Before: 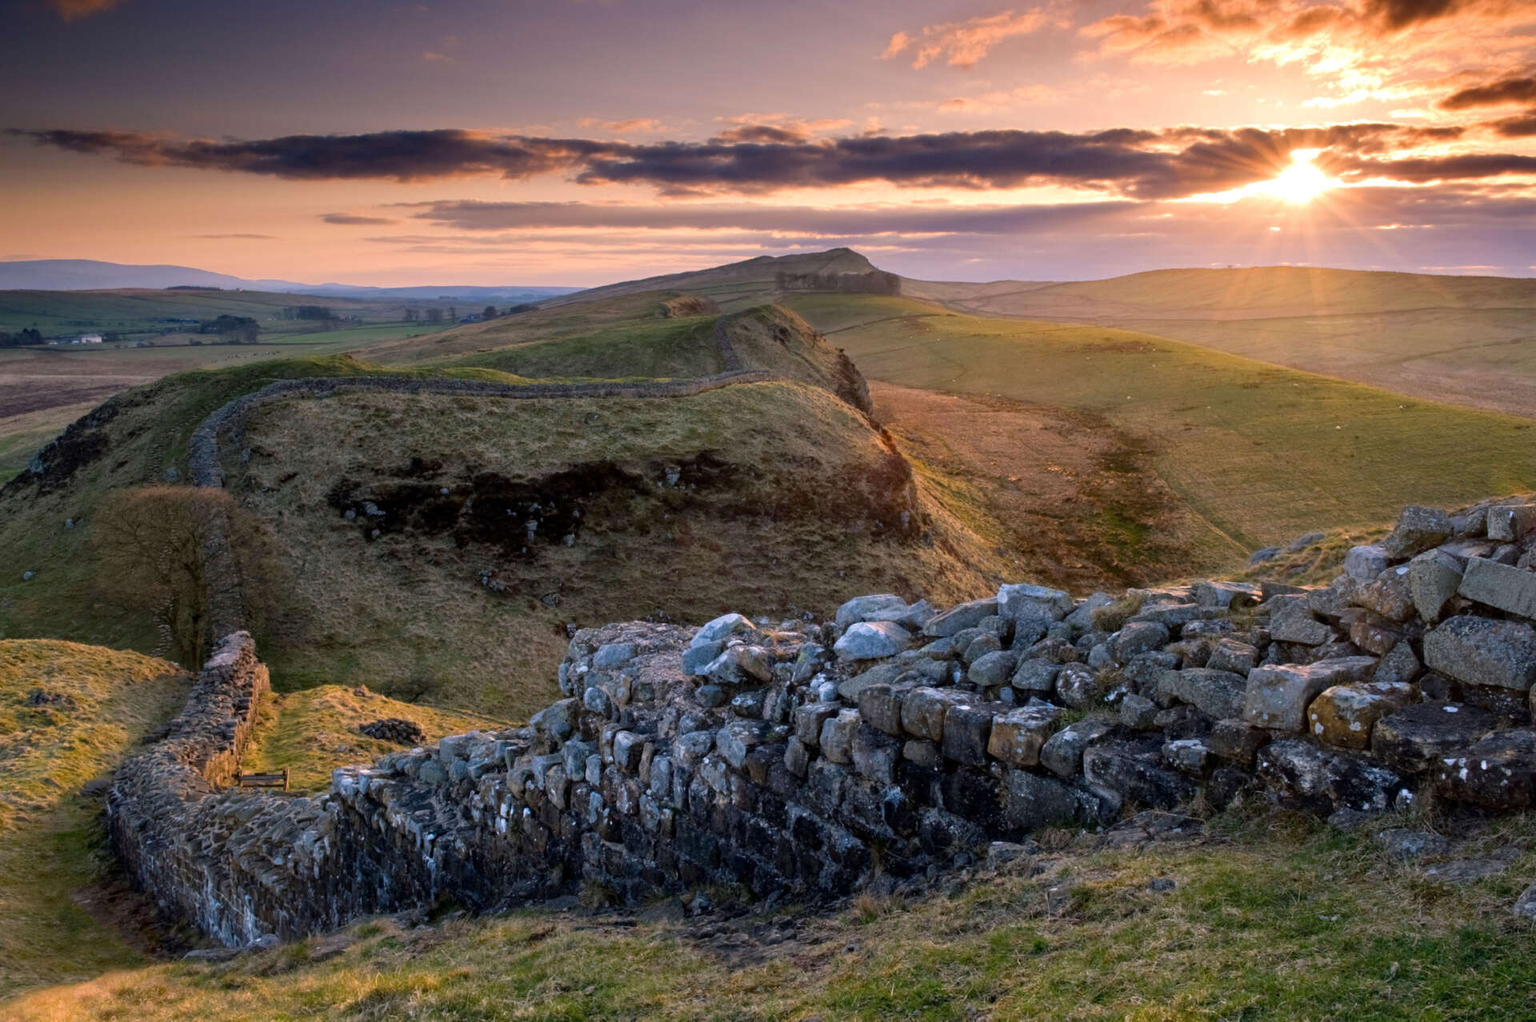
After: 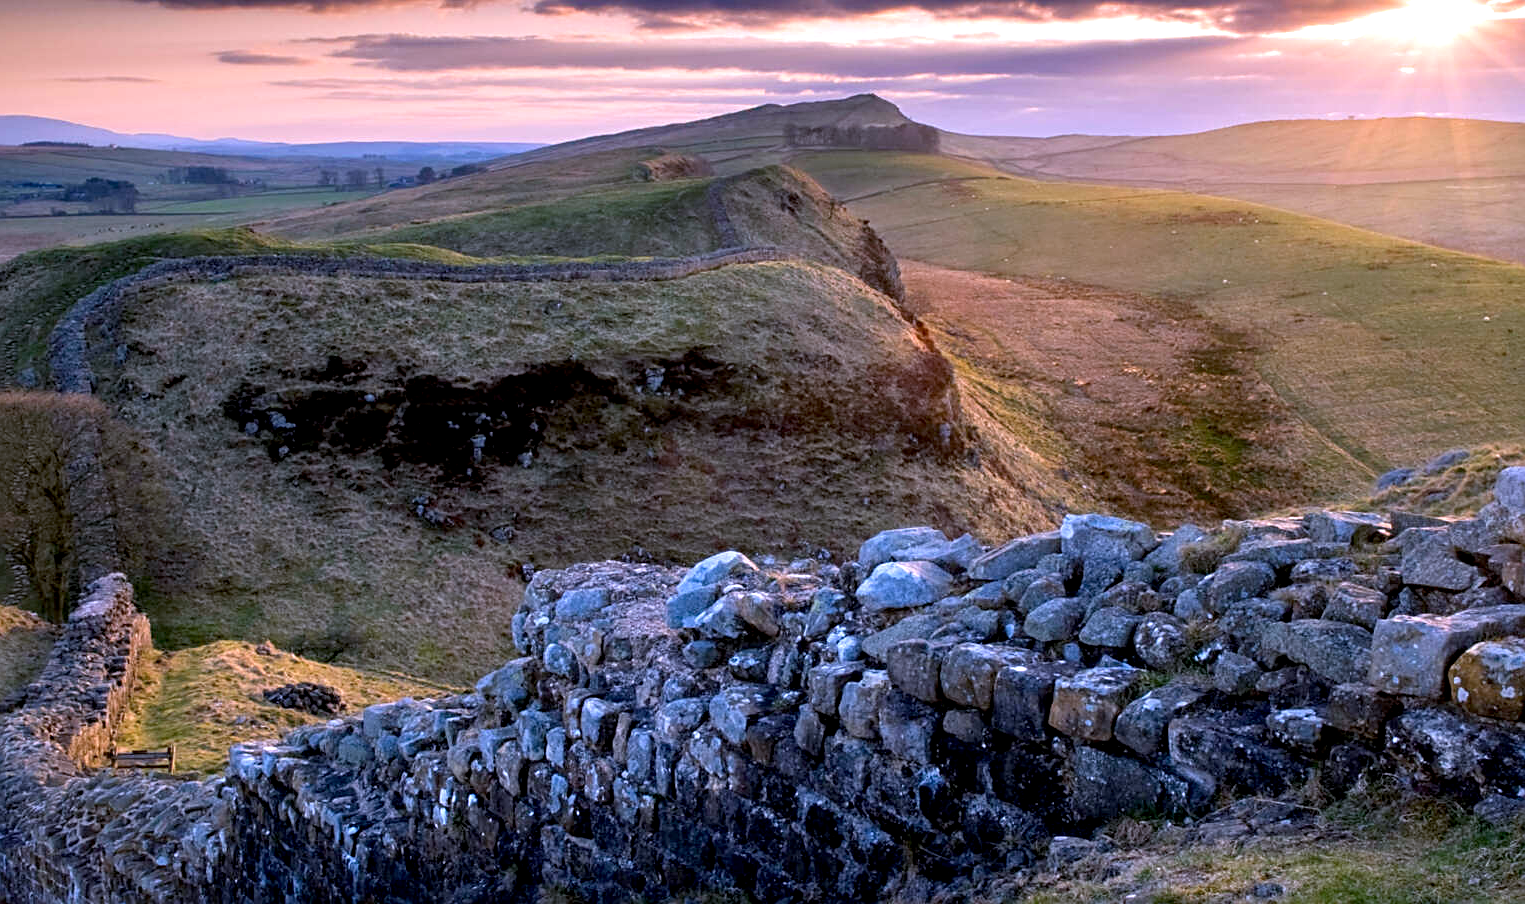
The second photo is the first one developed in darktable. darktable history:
exposure: black level correction 0.005, exposure 0.417 EV, compensate highlight preservation false
sharpen: on, module defaults
color calibration: illuminant as shot in camera, x 0.379, y 0.396, temperature 4138.76 K
crop: left 9.712%, top 16.928%, right 10.845%, bottom 12.332%
